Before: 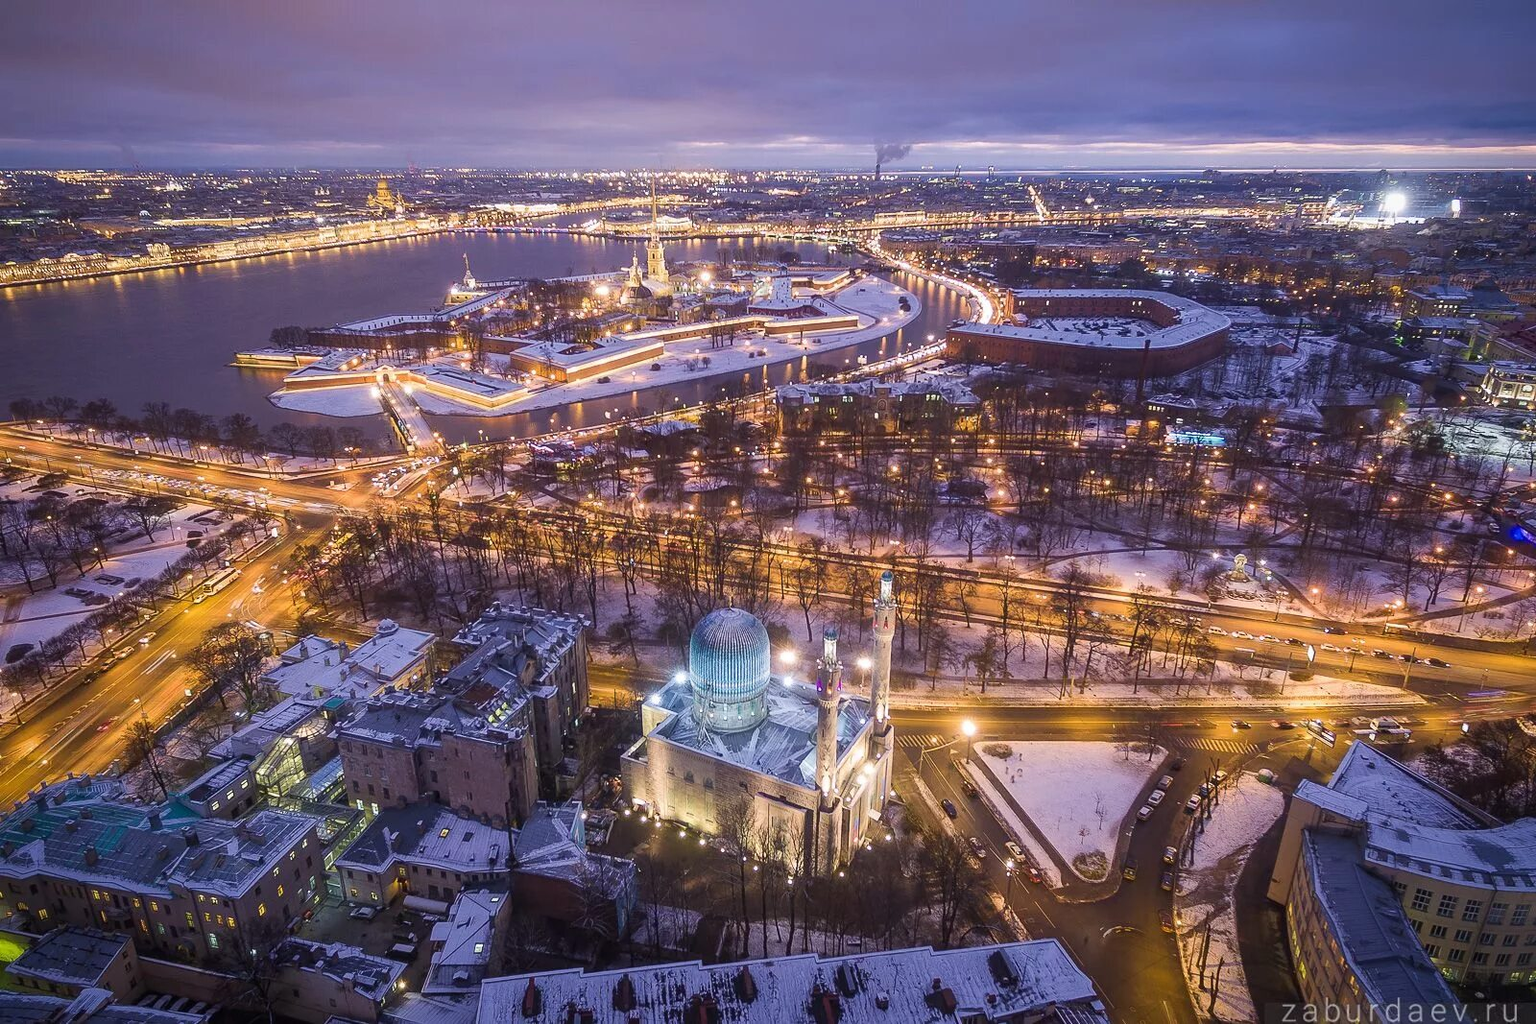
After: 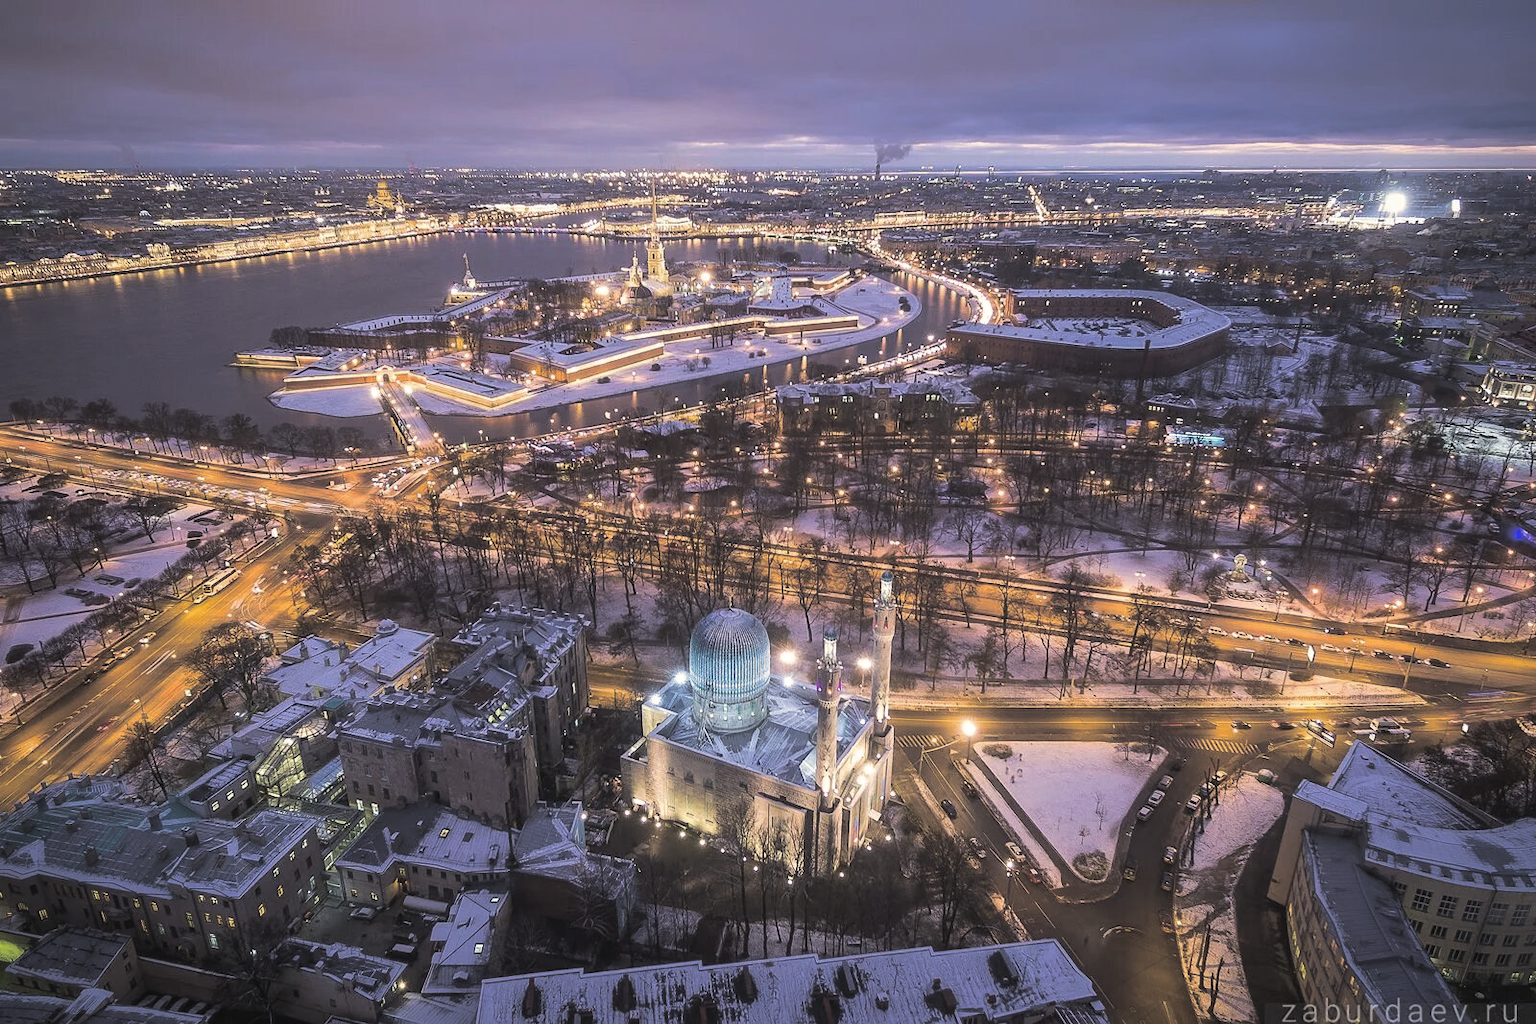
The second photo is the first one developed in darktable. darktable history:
exposure: exposure 0.161 EV, compensate highlight preservation false
contrast brightness saturation: contrast -0.08, brightness -0.04, saturation -0.11
split-toning: shadows › hue 43.2°, shadows › saturation 0, highlights › hue 50.4°, highlights › saturation 1
